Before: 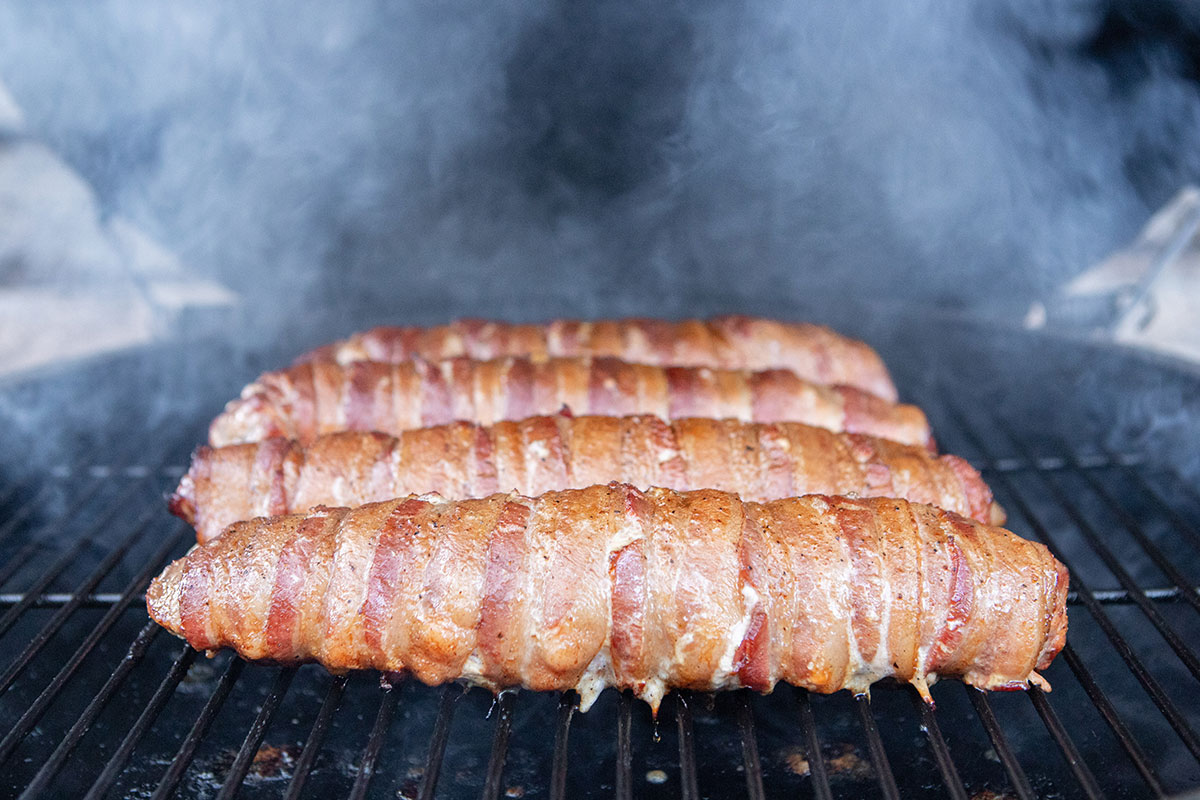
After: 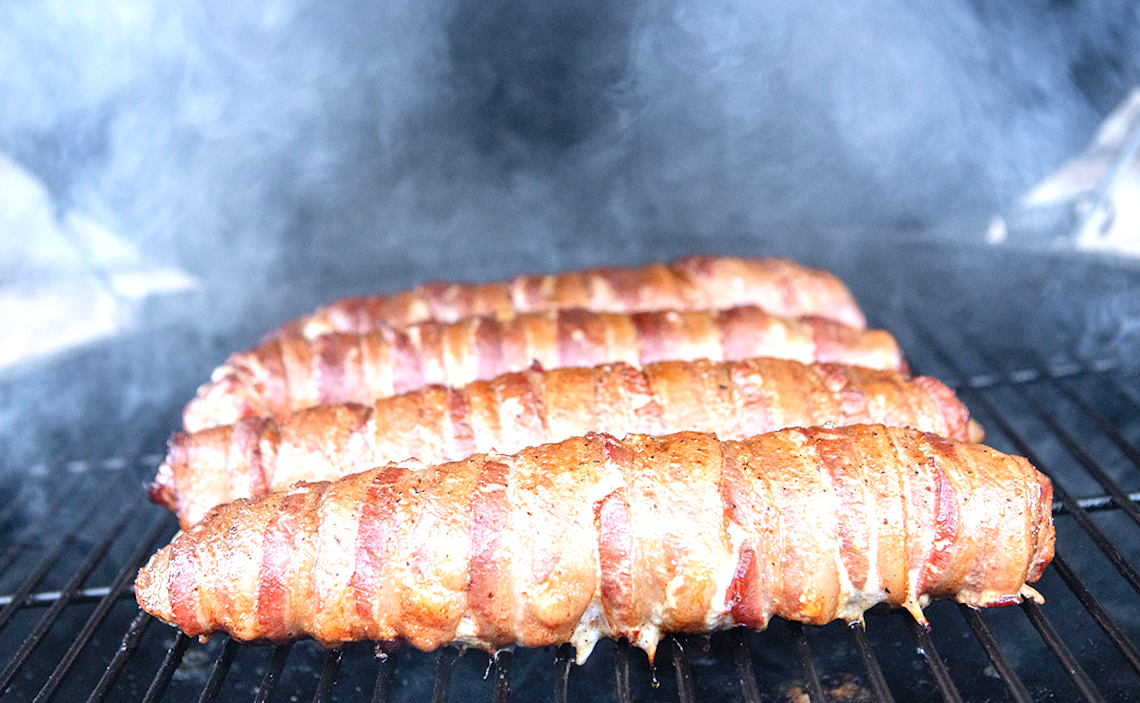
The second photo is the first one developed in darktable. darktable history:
rotate and perspective: rotation -5°, crop left 0.05, crop right 0.952, crop top 0.11, crop bottom 0.89
exposure: black level correction 0, exposure 0.7 EV, compensate exposure bias true, compensate highlight preservation false
